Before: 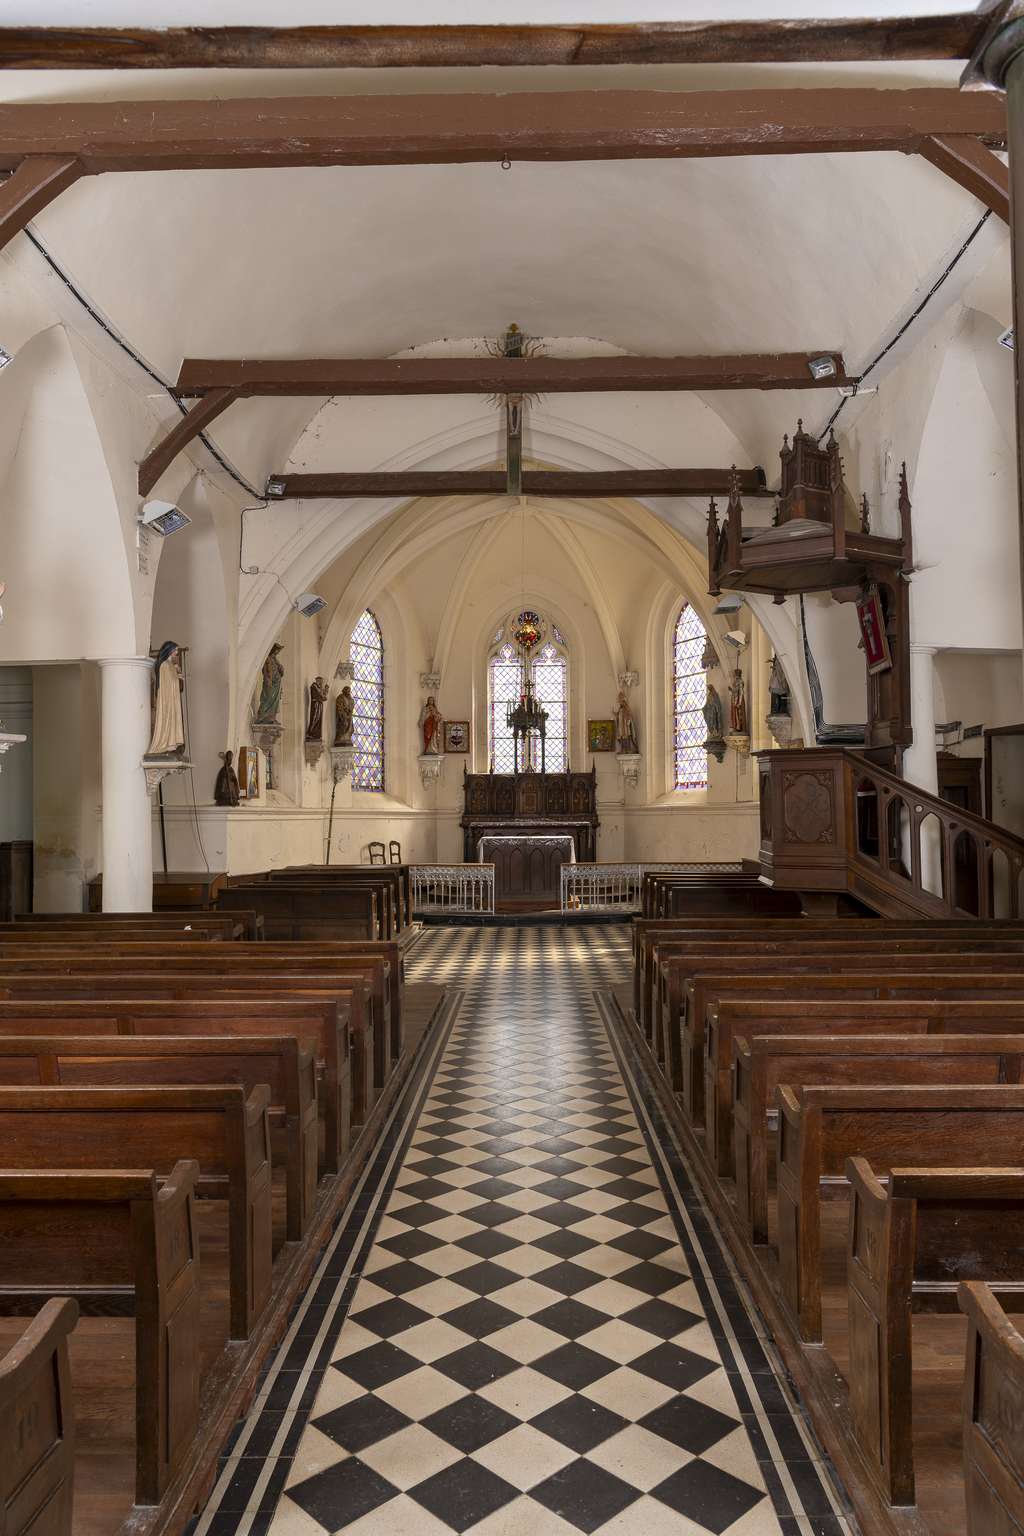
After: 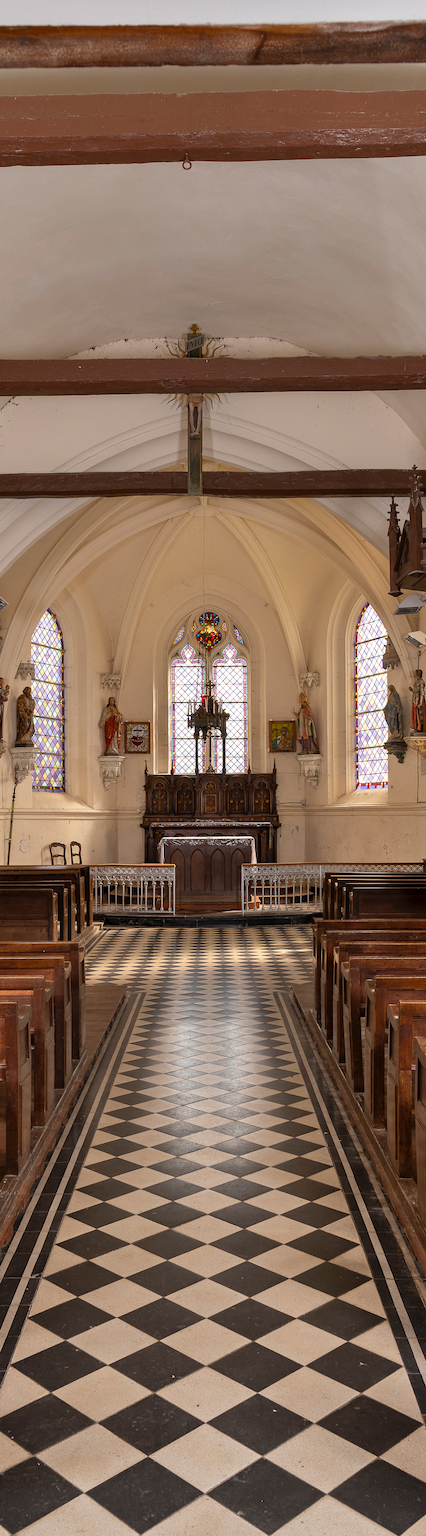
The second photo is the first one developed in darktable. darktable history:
crop: left 31.229%, right 27.105%
white balance: emerald 1
shadows and highlights: soften with gaussian
color correction: saturation 0.99
